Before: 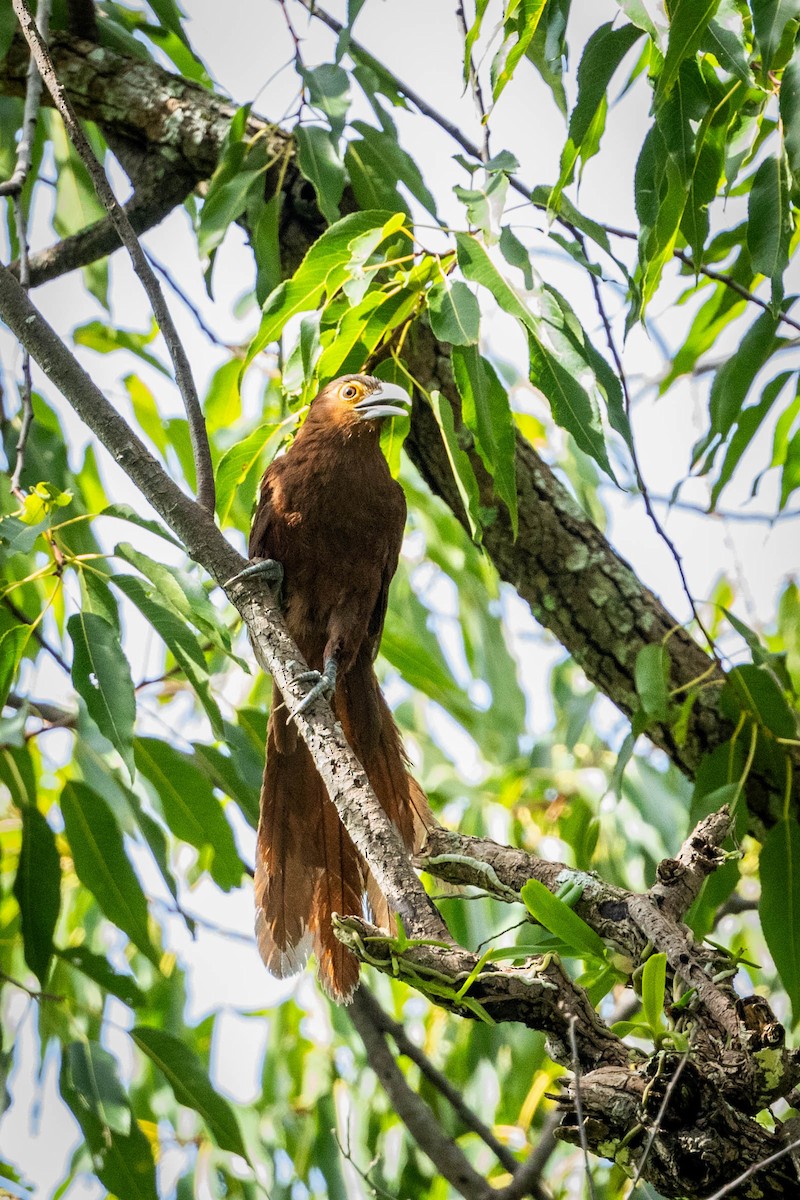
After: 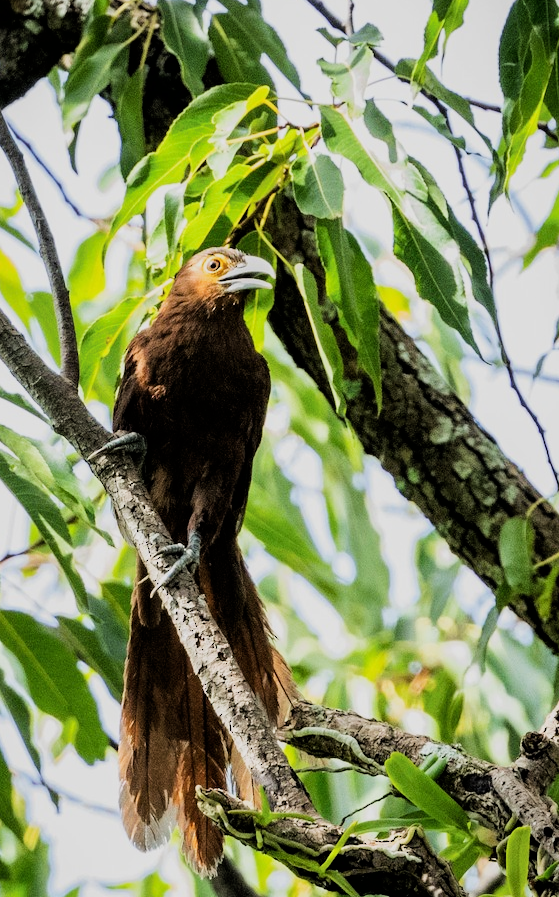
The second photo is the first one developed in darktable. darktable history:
color balance rgb: global vibrance 1%, saturation formula JzAzBz (2021)
filmic rgb: black relative exposure -5 EV, hardness 2.88, contrast 1.3, highlights saturation mix -30%
crop and rotate: left 17.046%, top 10.659%, right 12.989%, bottom 14.553%
